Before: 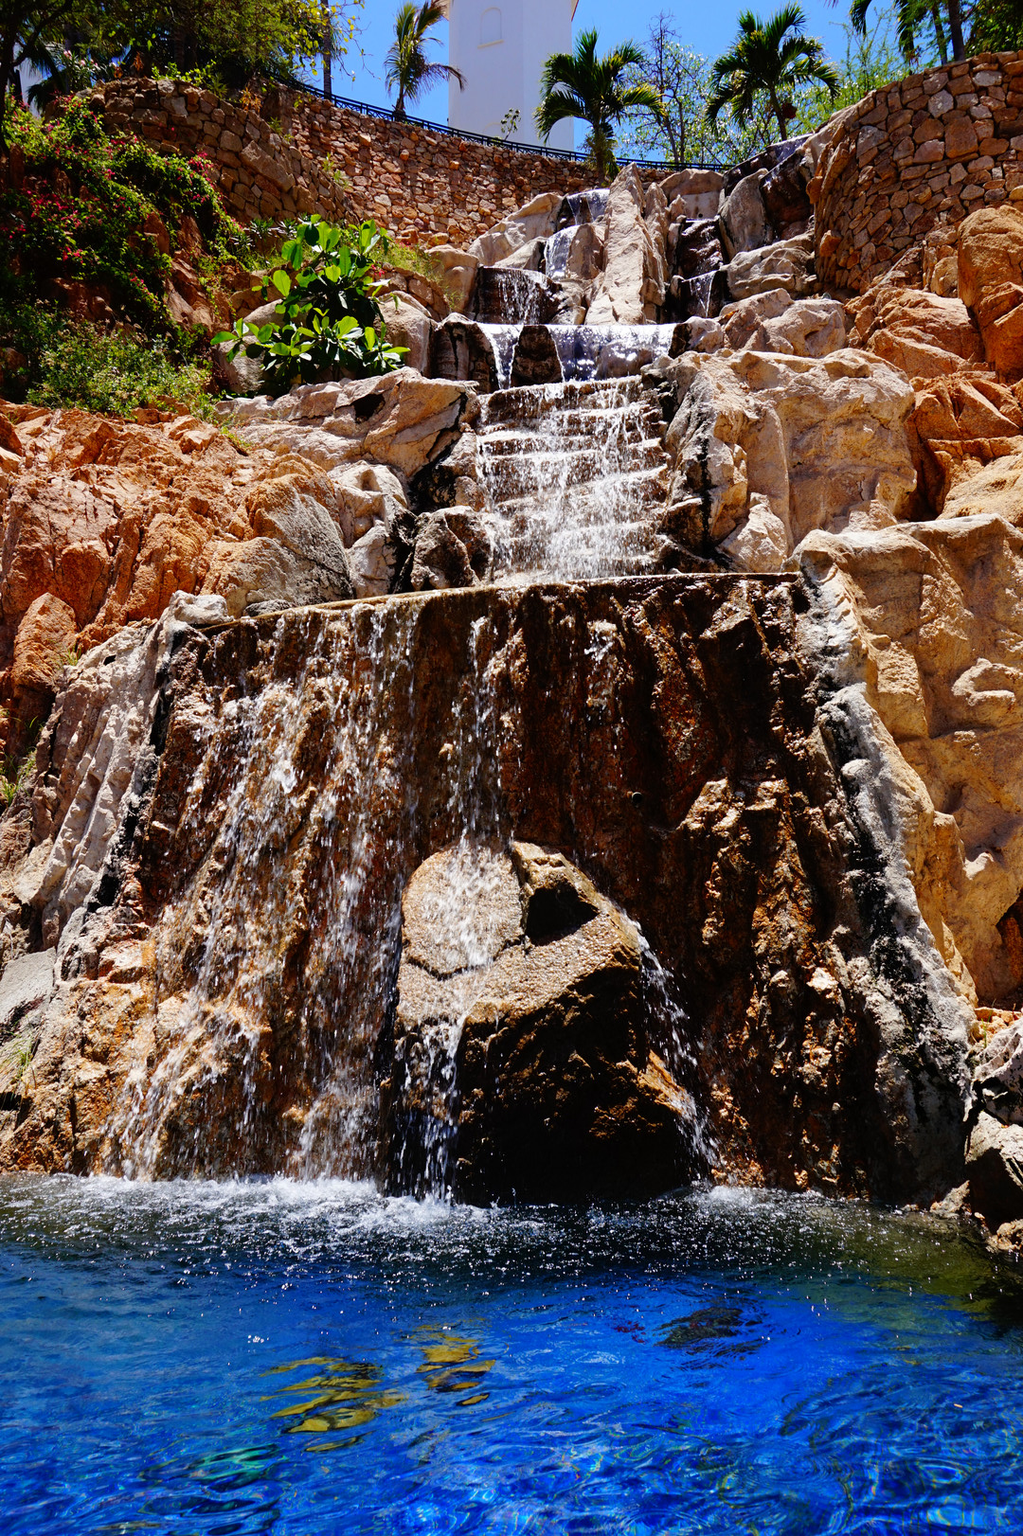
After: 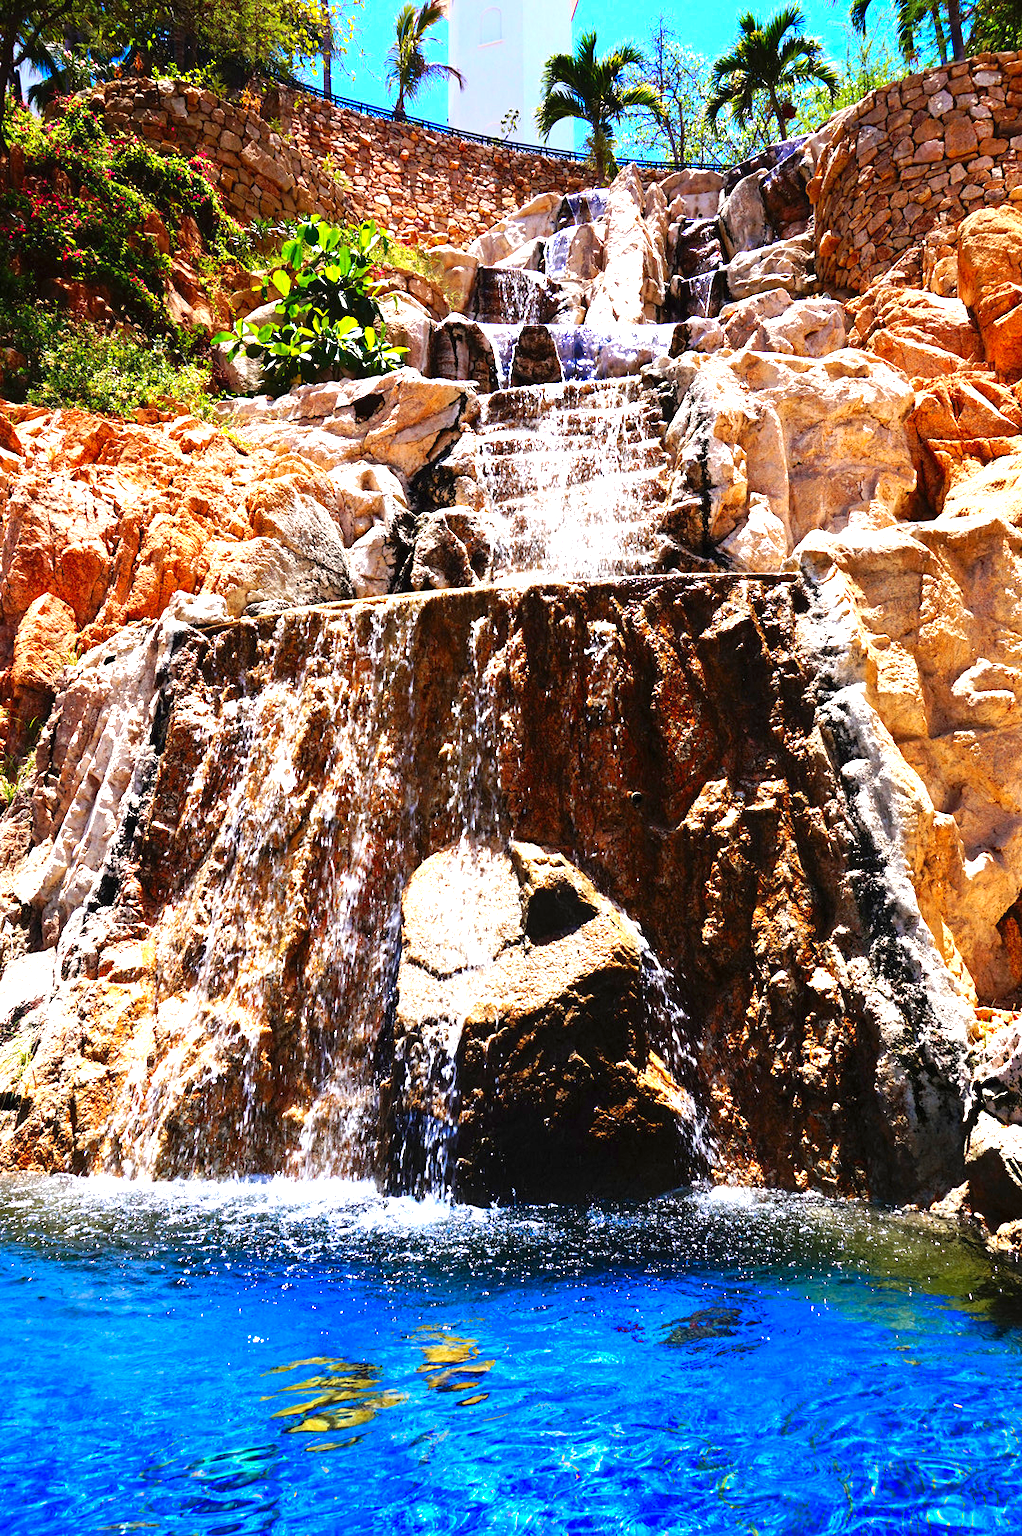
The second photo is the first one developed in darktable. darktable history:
color zones: curves: ch1 [(0.25, 0.5) (0.747, 0.71)]
exposure: black level correction 0, exposure 1.472 EV, compensate exposure bias true, compensate highlight preservation false
